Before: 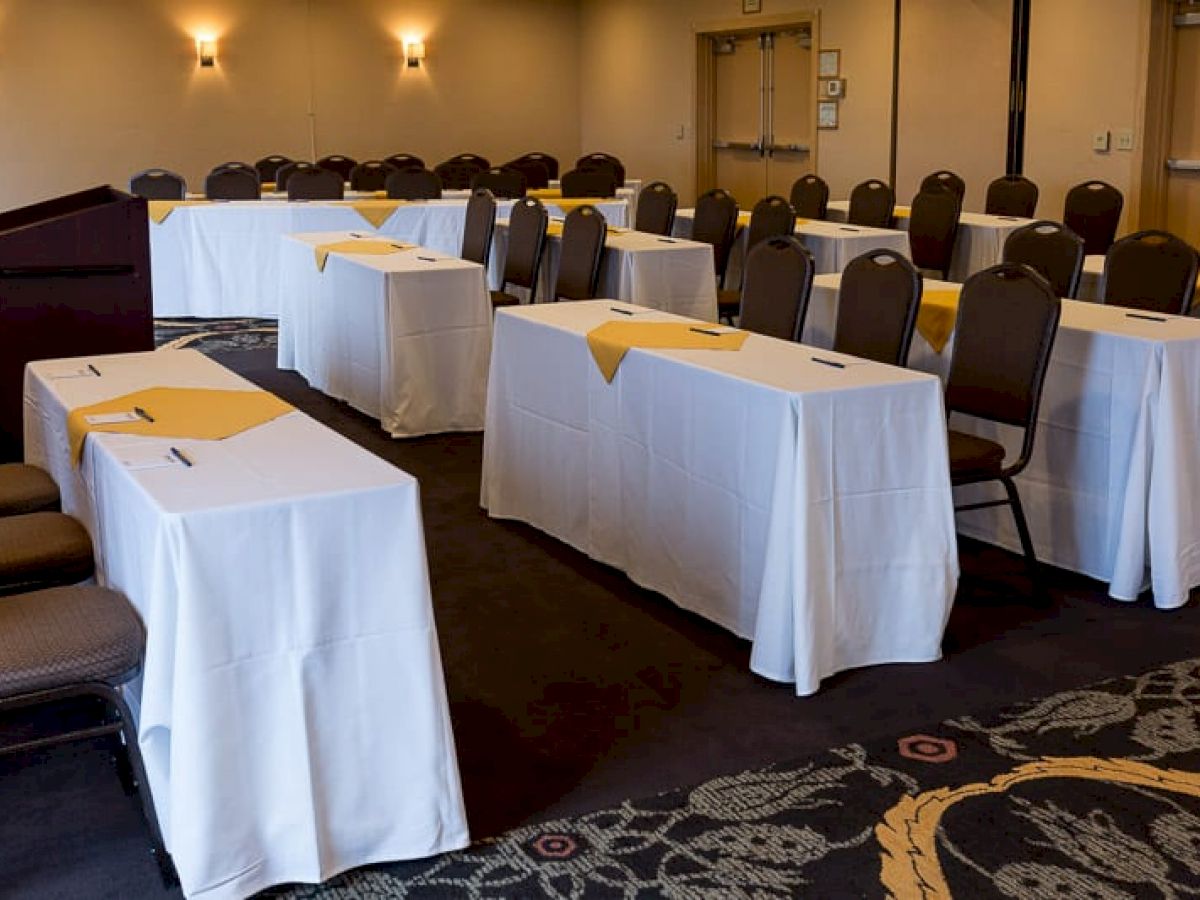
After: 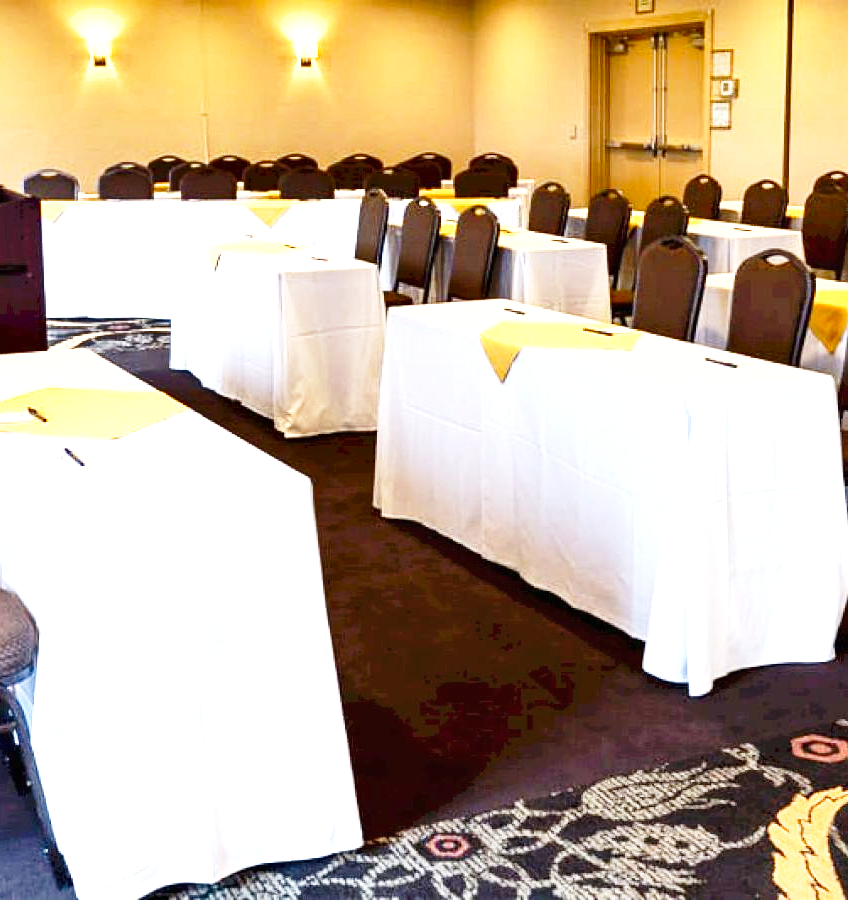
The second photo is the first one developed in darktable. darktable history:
exposure: black level correction 0, exposure 1.505 EV, compensate highlight preservation false
shadows and highlights: shadows 11.38, white point adjustment 1.13, soften with gaussian
base curve: curves: ch0 [(0, 0) (0.028, 0.03) (0.121, 0.232) (0.46, 0.748) (0.859, 0.968) (1, 1)], preserve colors none
crop and rotate: left 8.924%, right 20.38%
